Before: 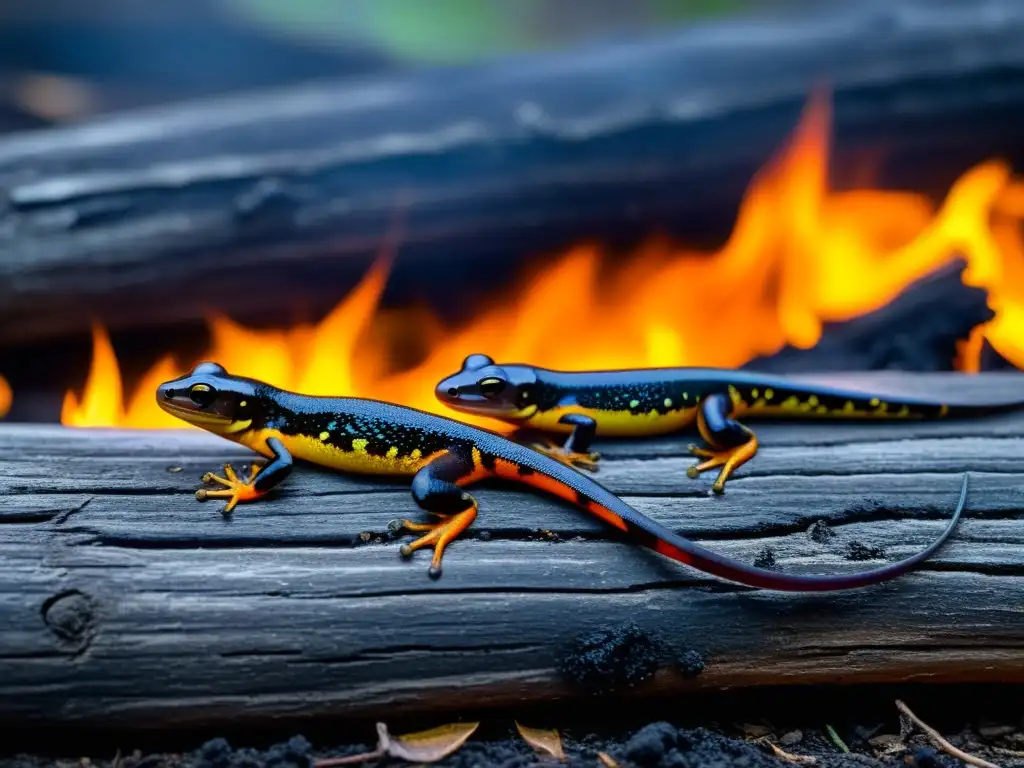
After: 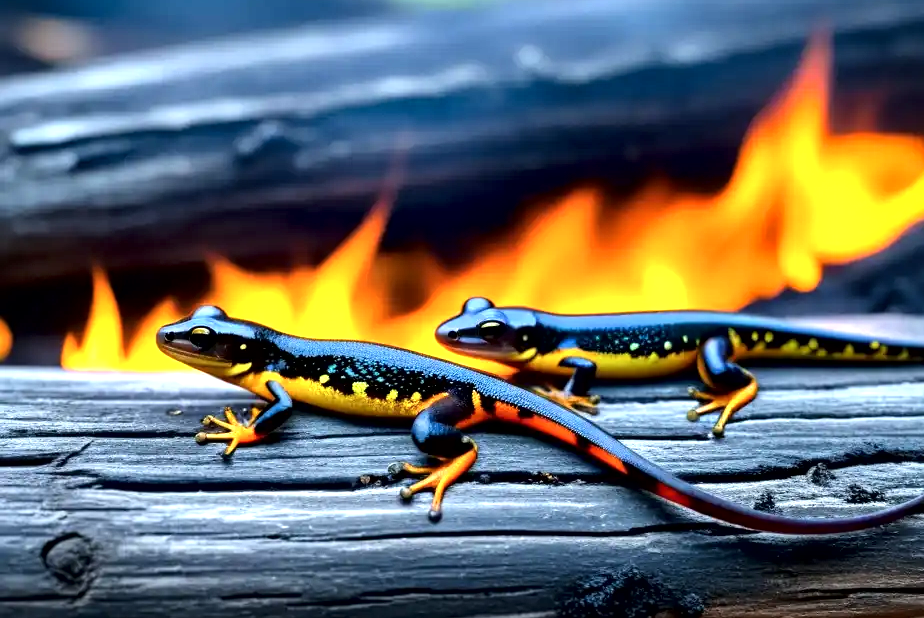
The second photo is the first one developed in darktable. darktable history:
crop: top 7.533%, right 9.709%, bottom 11.94%
tone equalizer: -8 EV -0.421 EV, -7 EV -0.384 EV, -6 EV -0.331 EV, -5 EV -0.246 EV, -3 EV 0.194 EV, -2 EV 0.326 EV, -1 EV 0.38 EV, +0 EV 0.417 EV, mask exposure compensation -0.498 EV
local contrast: mode bilateral grid, contrast 69, coarseness 75, detail 181%, midtone range 0.2
exposure: black level correction 0, exposure 0.498 EV, compensate exposure bias true, compensate highlight preservation false
